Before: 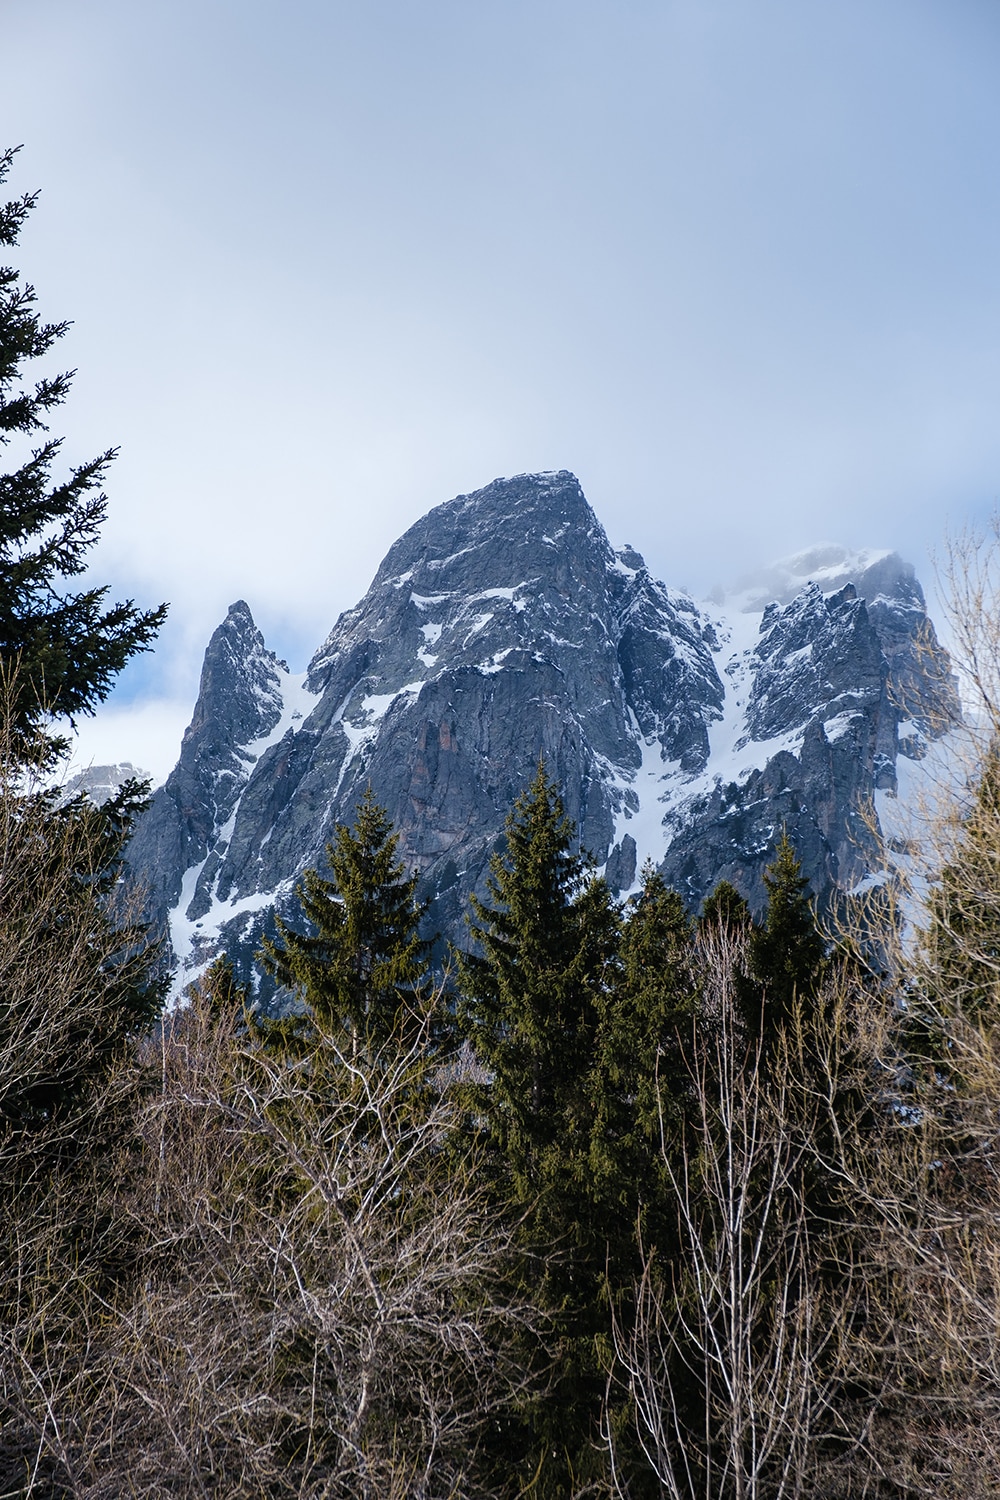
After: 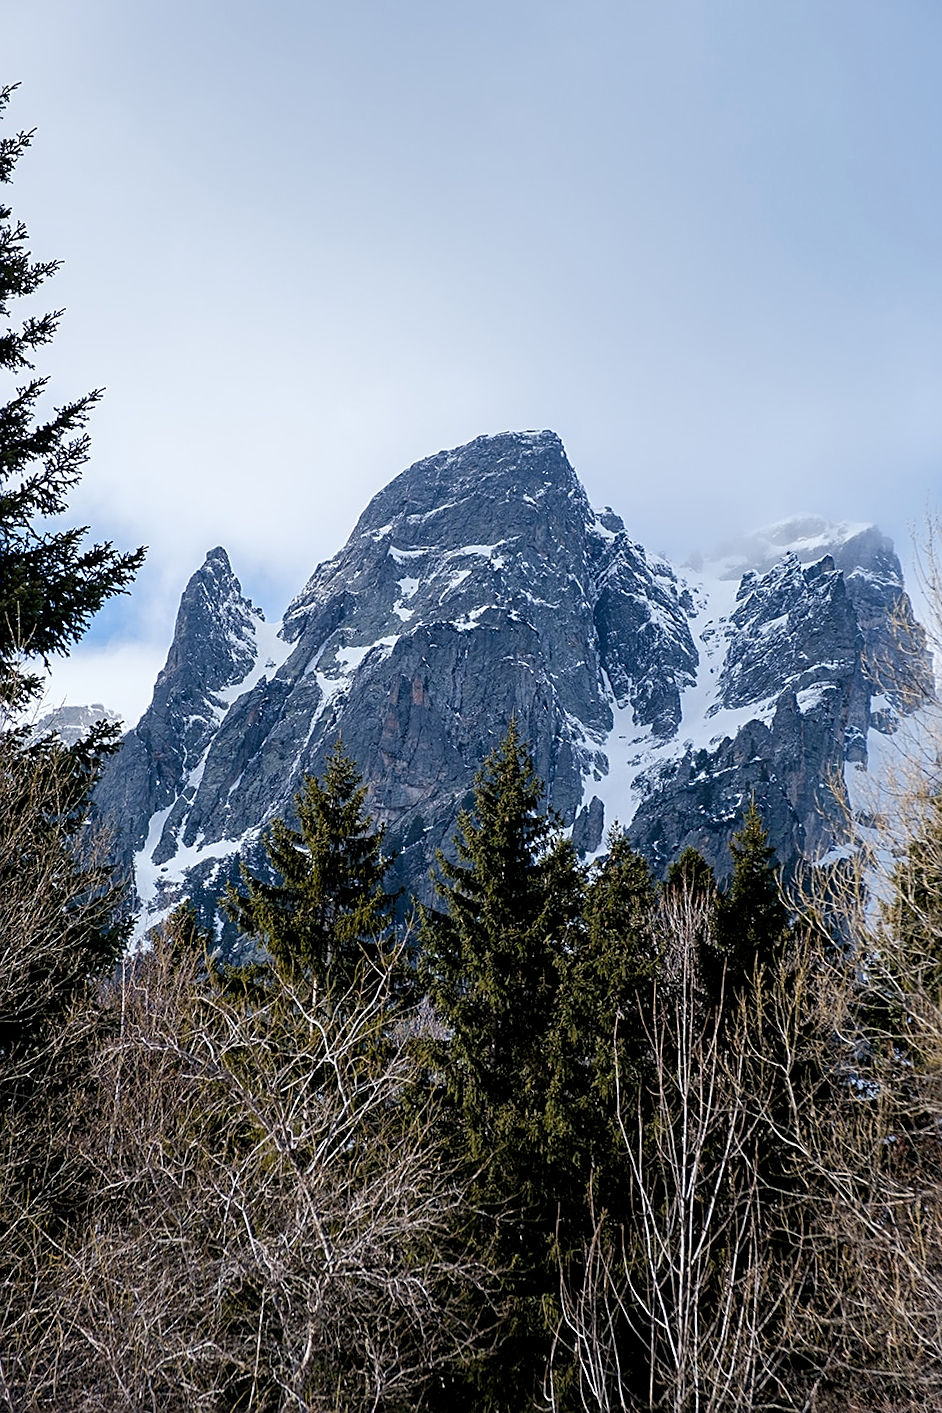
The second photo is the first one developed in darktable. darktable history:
crop and rotate: angle -2.38°
exposure: black level correction 0.005, exposure 0.001 EV, compensate highlight preservation false
sharpen: on, module defaults
